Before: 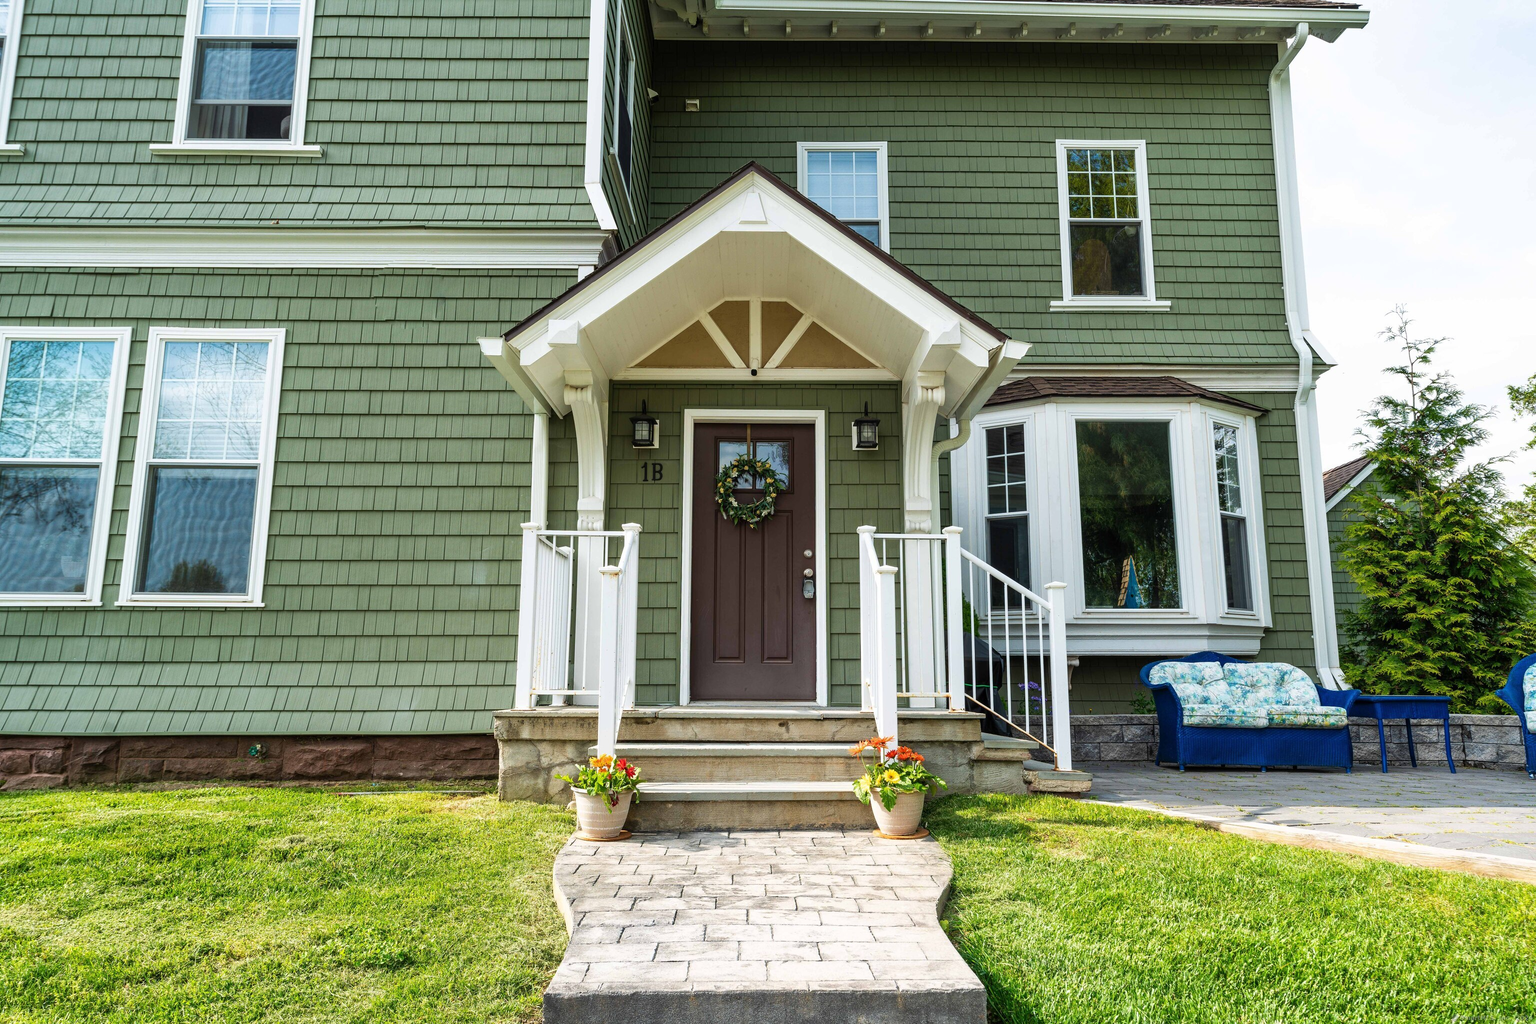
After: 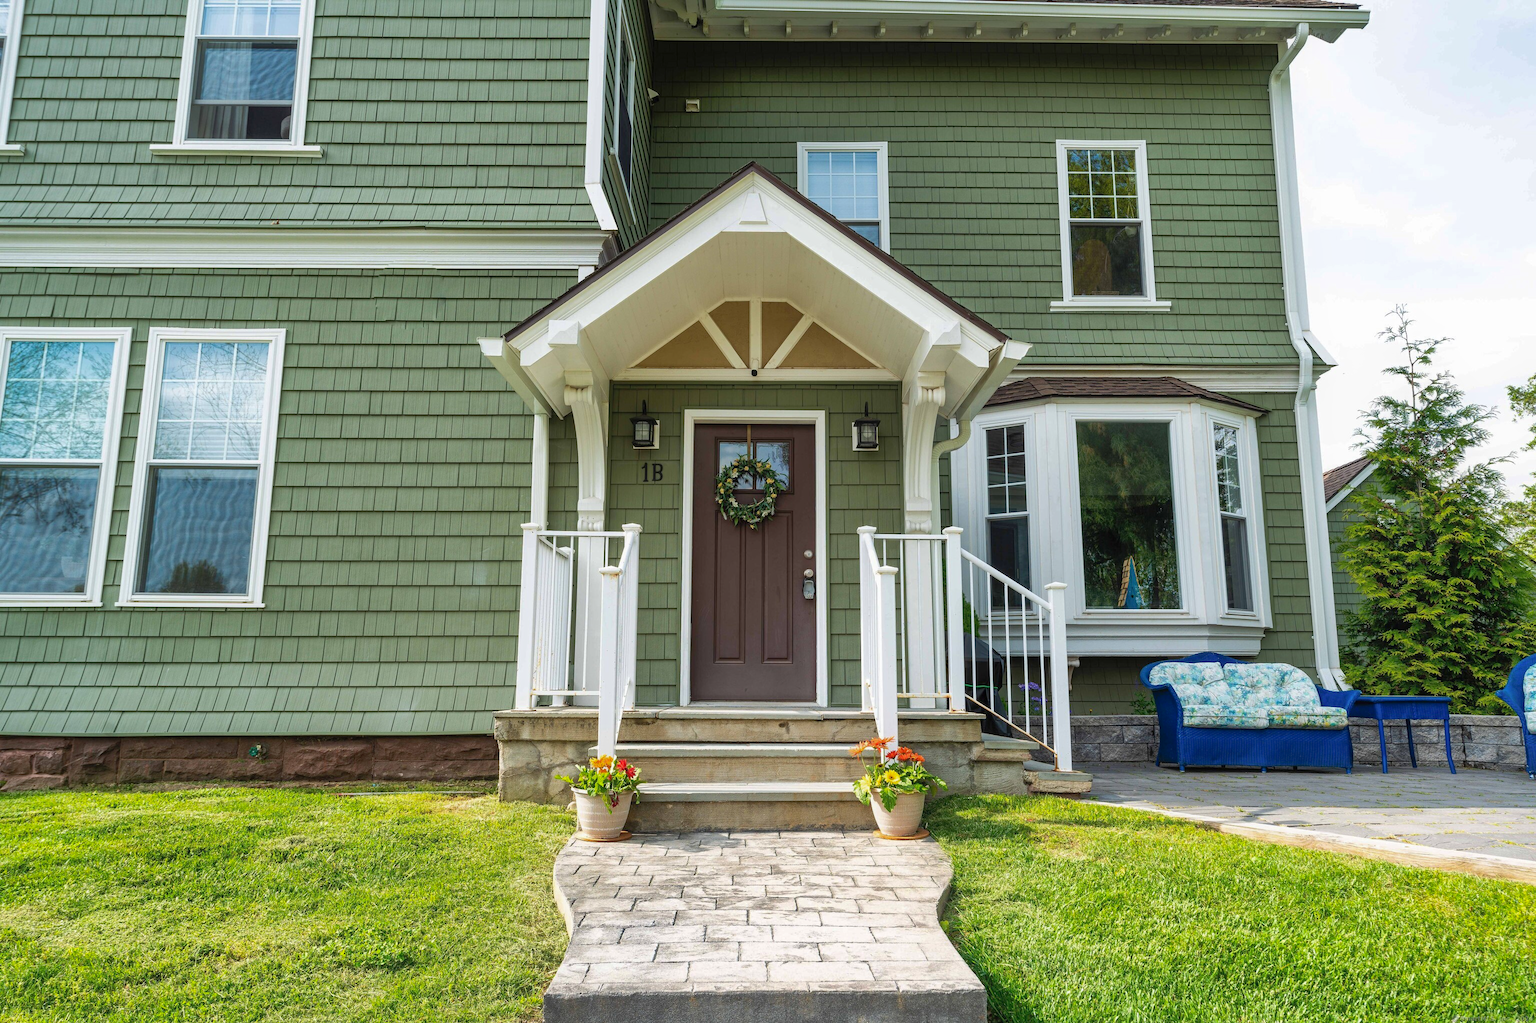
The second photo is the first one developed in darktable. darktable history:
crop: bottom 0.071%
contrast equalizer: y [[0.5, 0.5, 0.472, 0.5, 0.5, 0.5], [0.5 ×6], [0.5 ×6], [0 ×6], [0 ×6]]
shadows and highlights: on, module defaults
